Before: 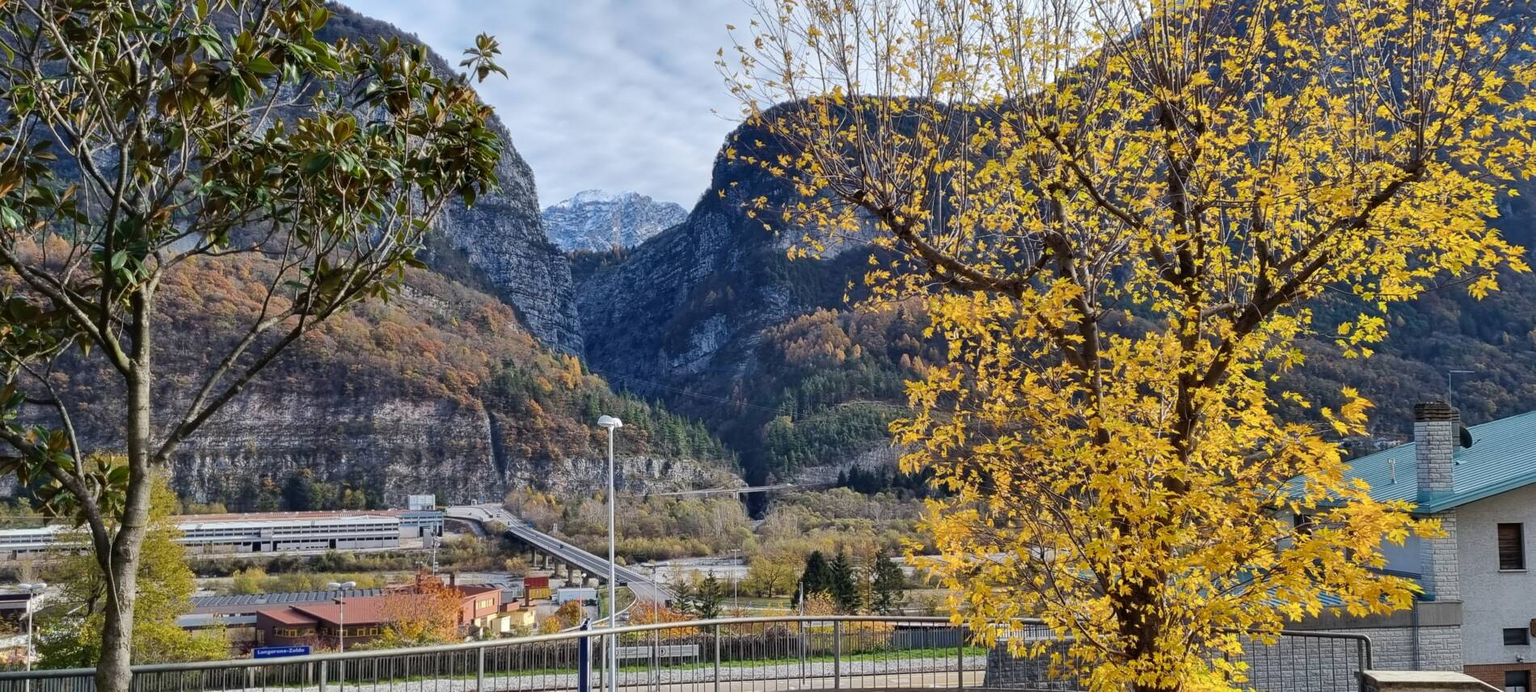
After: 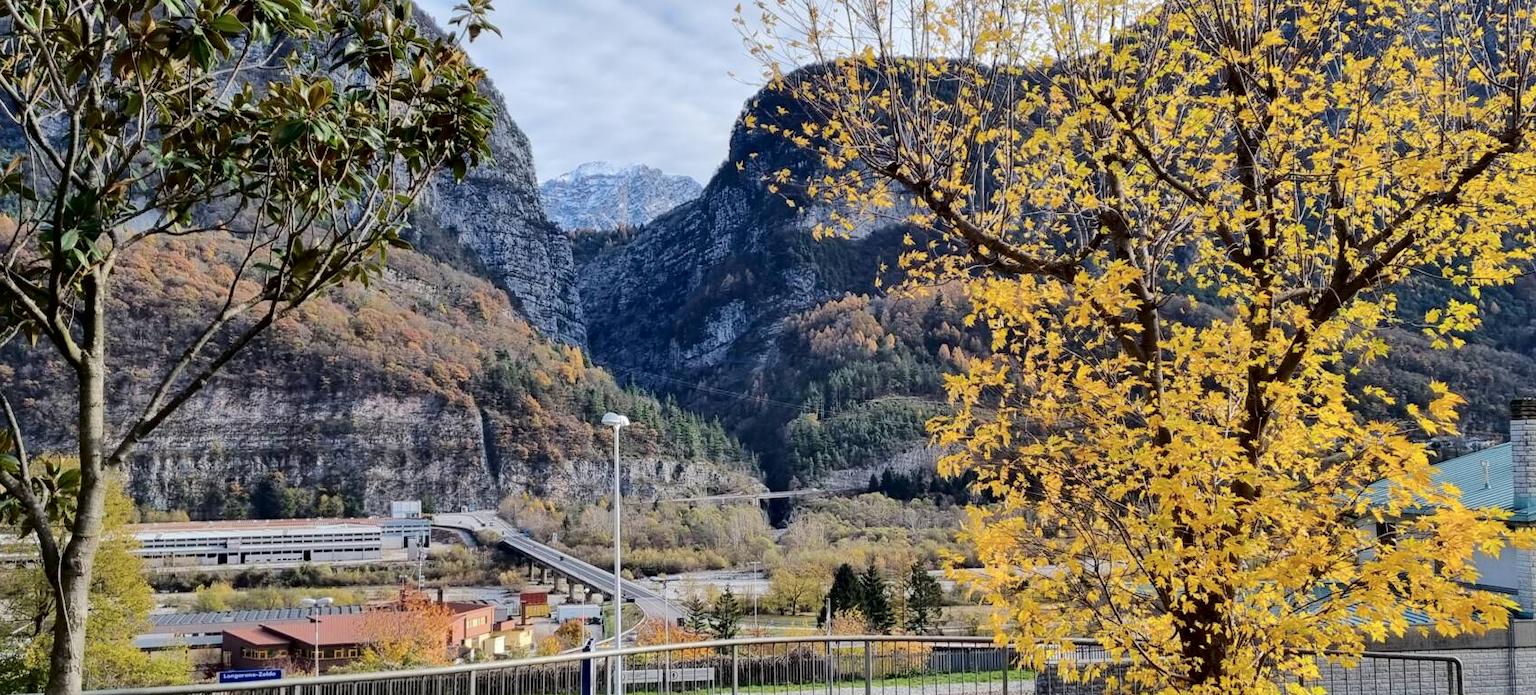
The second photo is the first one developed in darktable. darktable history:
tone curve: curves: ch0 [(0, 0) (0.004, 0) (0.133, 0.076) (0.325, 0.362) (0.879, 0.885) (1, 1)], color space Lab, independent channels, preserve colors none
crop: left 3.691%, top 6.476%, right 6.394%, bottom 3.178%
